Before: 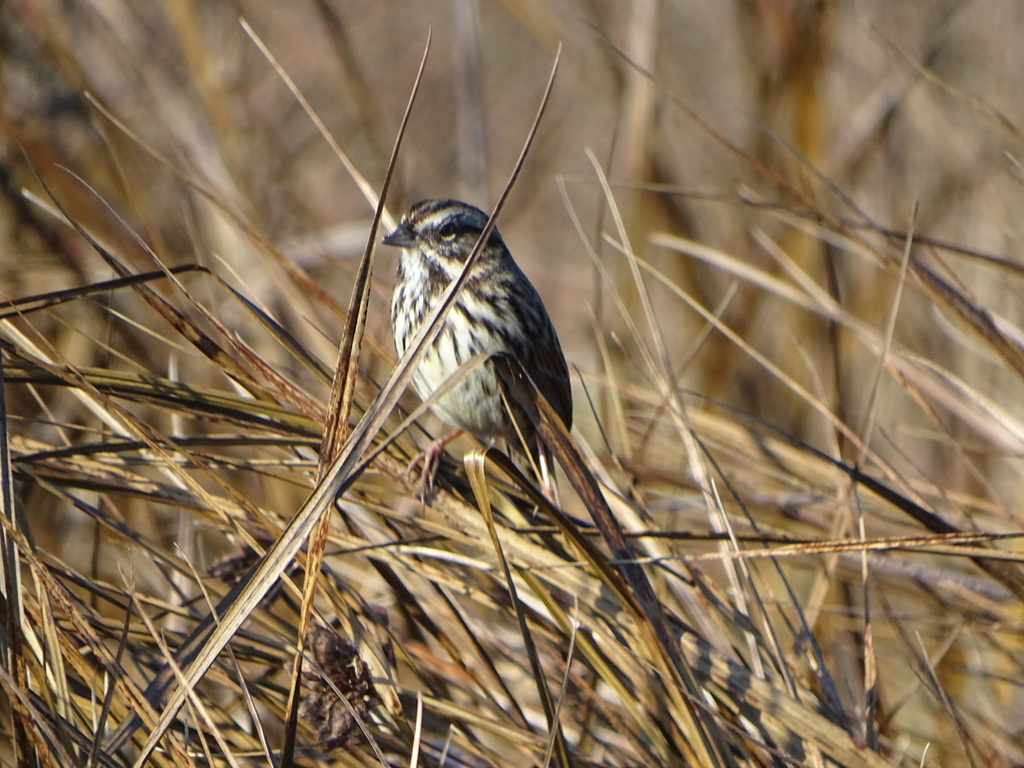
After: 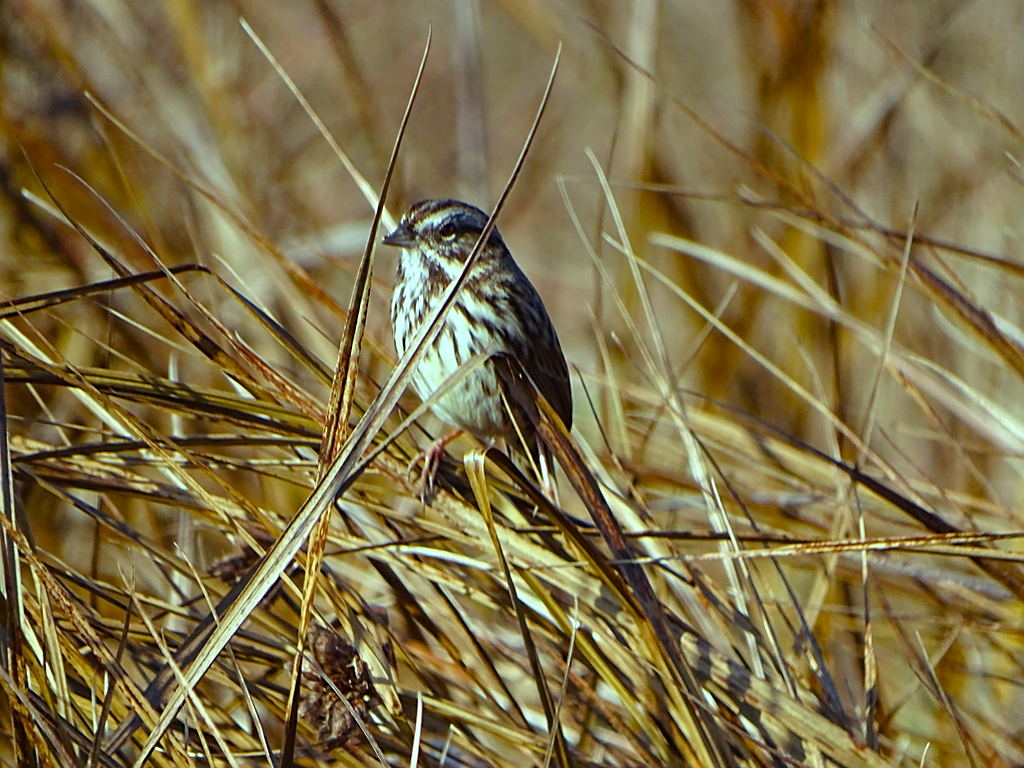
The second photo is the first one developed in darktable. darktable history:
sharpen: on, module defaults
color balance rgb: power › luminance -4.001%, power › chroma 0.534%, power › hue 38.6°, highlights gain › chroma 4.073%, highlights gain › hue 200.91°, linear chroma grading › global chroma 9.069%, perceptual saturation grading › global saturation 27.608%, perceptual saturation grading › highlights -25.733%, perceptual saturation grading › shadows 23.94%, global vibrance 3.361%
